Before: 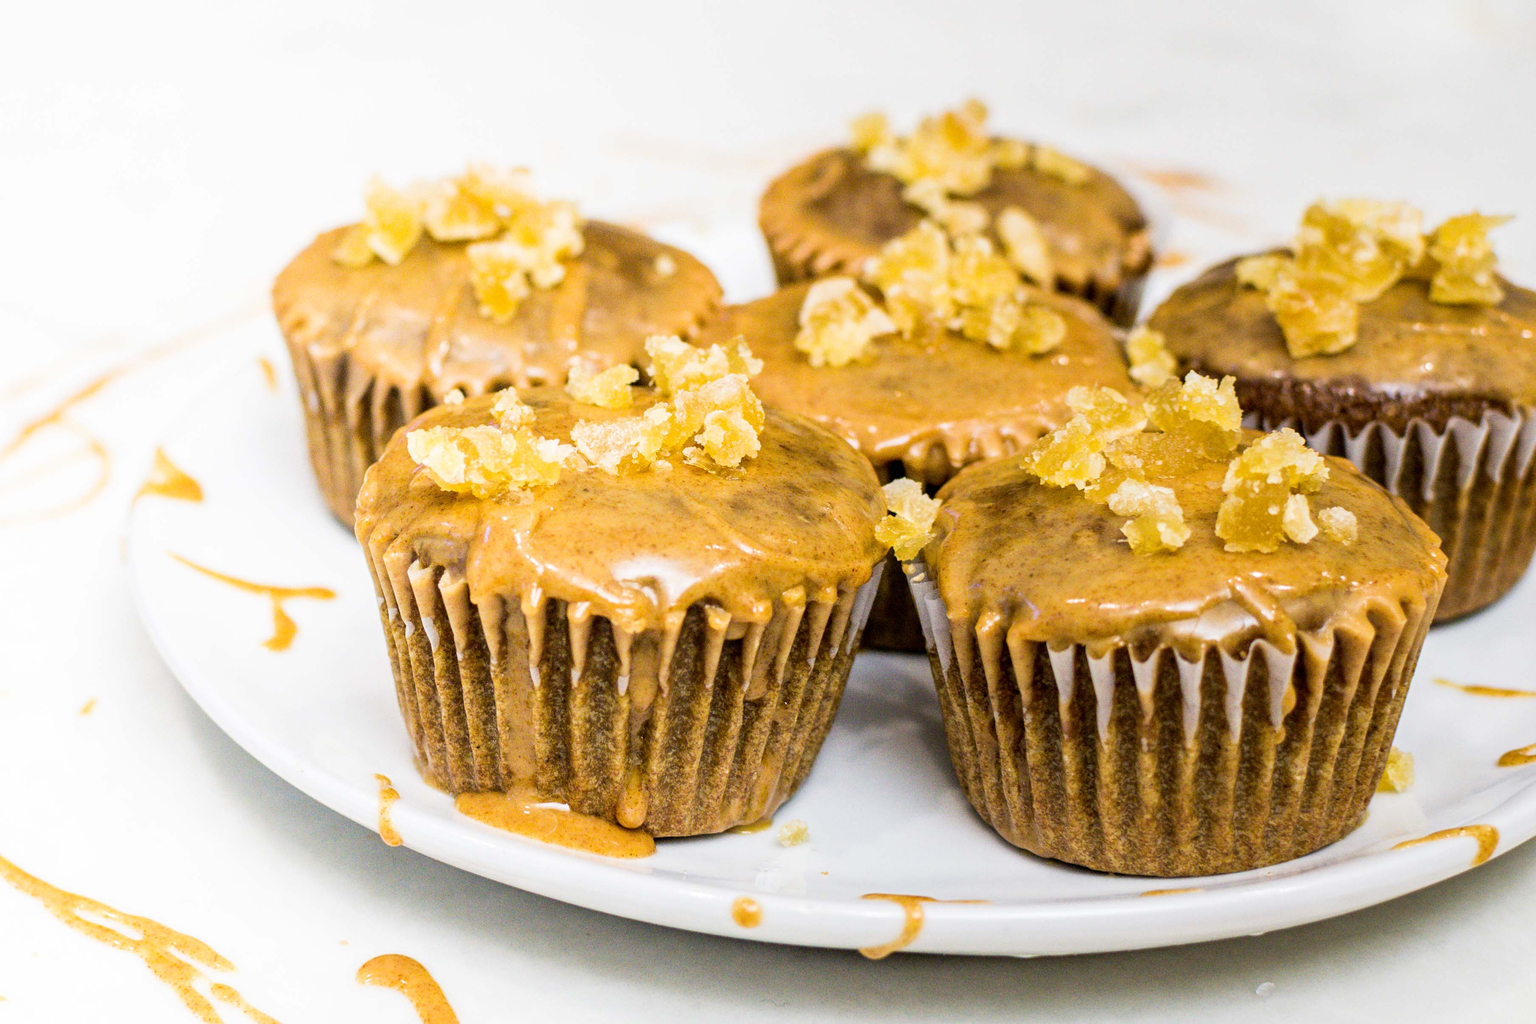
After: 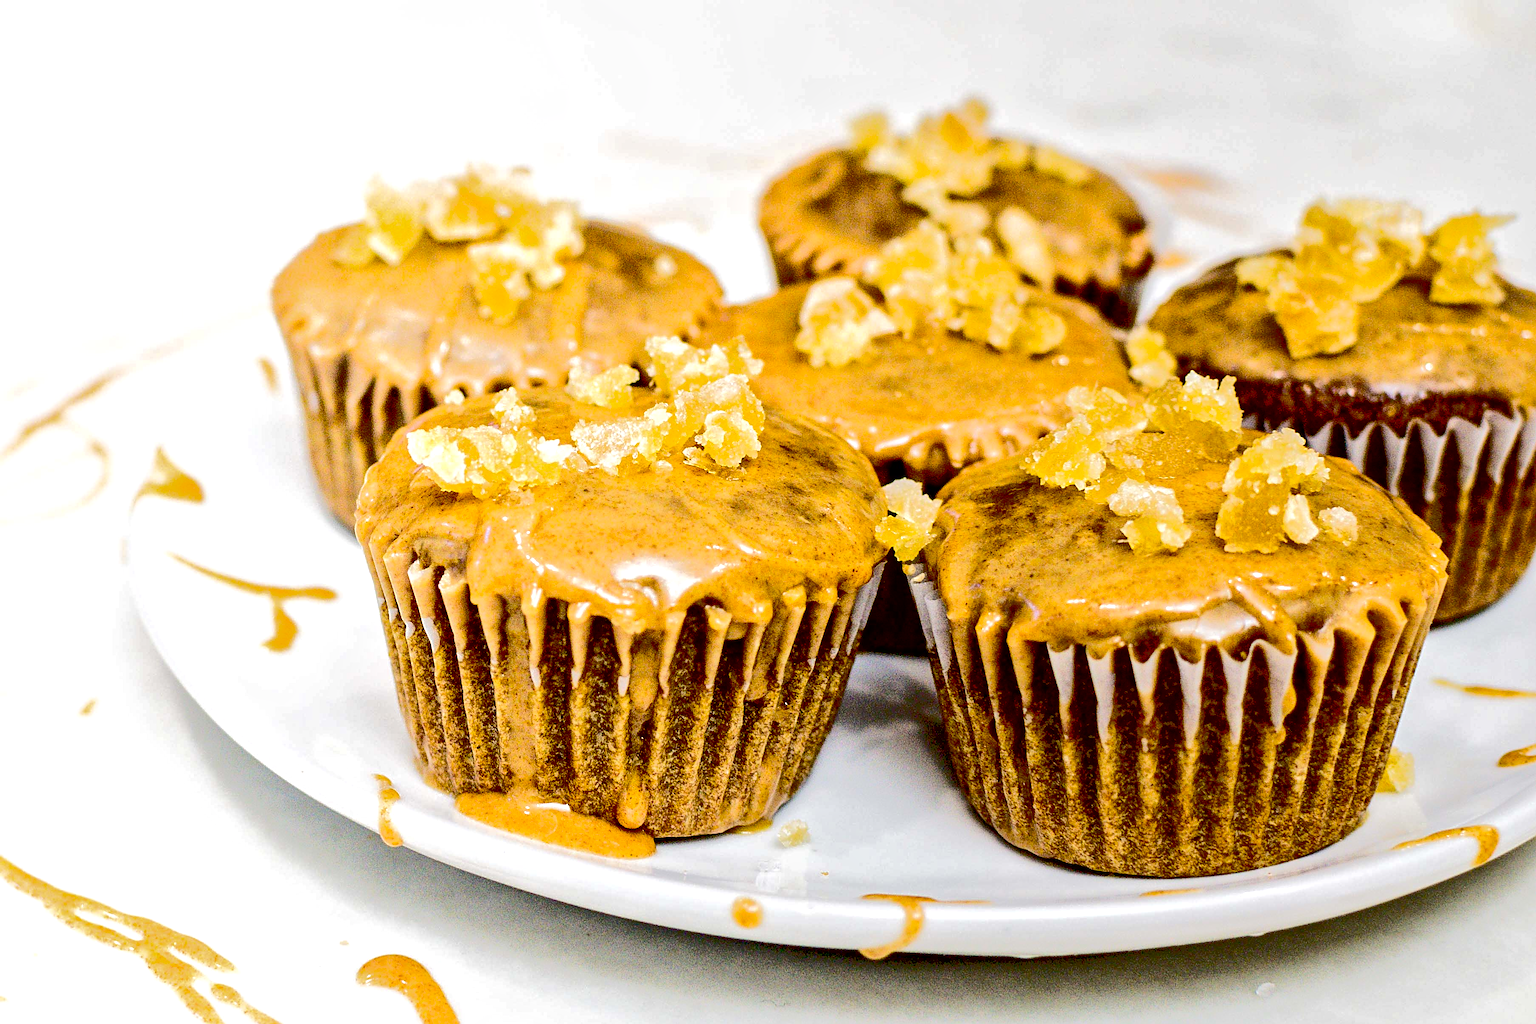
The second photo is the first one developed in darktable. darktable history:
sharpen: amount 0.59
local contrast: mode bilateral grid, contrast 25, coarseness 60, detail 151%, midtone range 0.2
exposure: black level correction 0.046, exposure -0.235 EV, compensate exposure bias true, compensate highlight preservation false
tone curve: curves: ch0 [(0, 0) (0.003, 0.198) (0.011, 0.198) (0.025, 0.198) (0.044, 0.198) (0.069, 0.201) (0.1, 0.202) (0.136, 0.207) (0.177, 0.212) (0.224, 0.222) (0.277, 0.27) (0.335, 0.332) (0.399, 0.422) (0.468, 0.542) (0.543, 0.626) (0.623, 0.698) (0.709, 0.764) (0.801, 0.82) (0.898, 0.863) (1, 1)], color space Lab, independent channels
